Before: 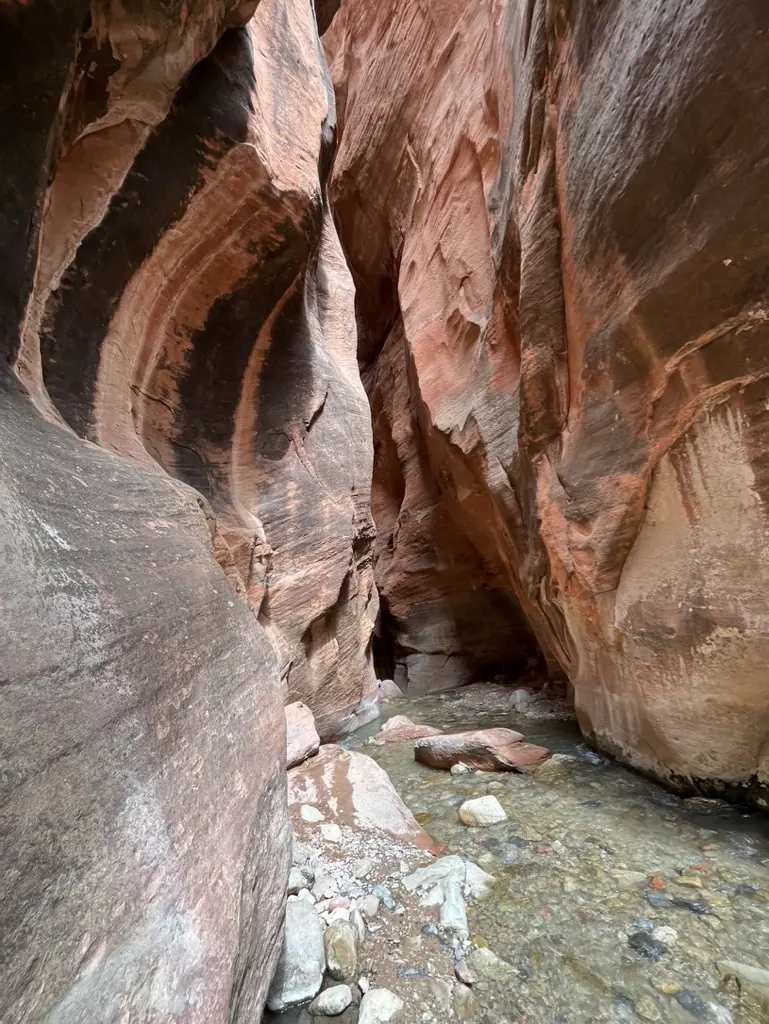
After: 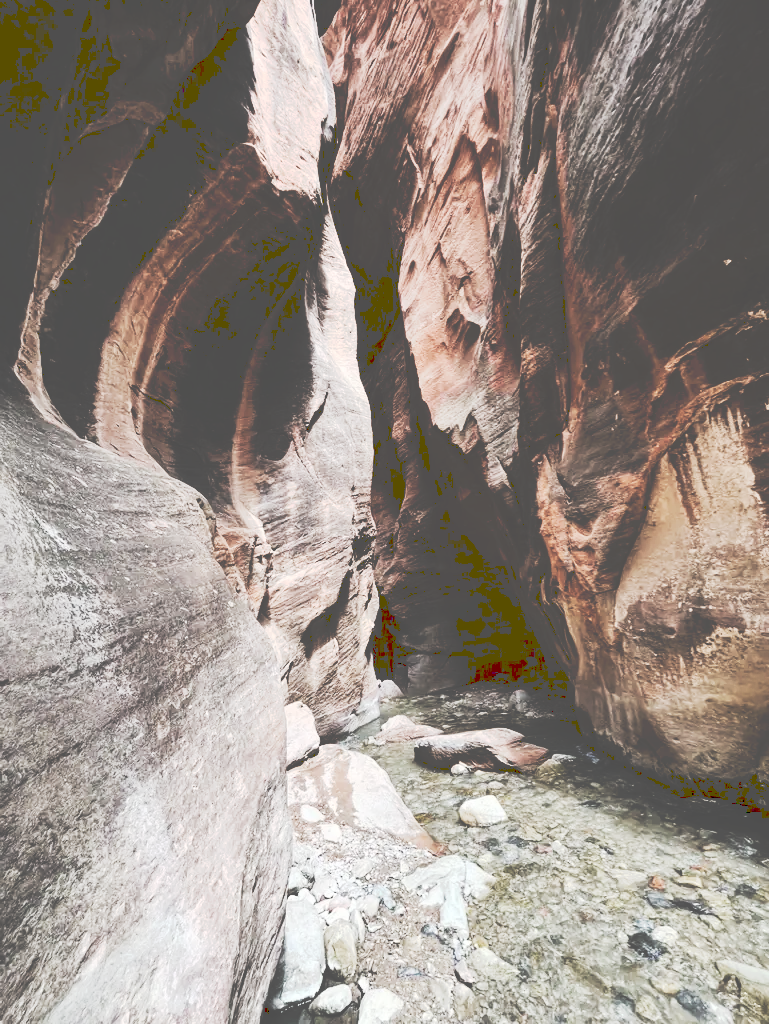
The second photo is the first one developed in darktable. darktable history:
contrast brightness saturation: contrast 0.251, saturation -0.32
tone curve: curves: ch0 [(0, 0) (0.003, 0.331) (0.011, 0.333) (0.025, 0.333) (0.044, 0.334) (0.069, 0.335) (0.1, 0.338) (0.136, 0.342) (0.177, 0.347) (0.224, 0.352) (0.277, 0.359) (0.335, 0.39) (0.399, 0.434) (0.468, 0.509) (0.543, 0.615) (0.623, 0.731) (0.709, 0.814) (0.801, 0.88) (0.898, 0.921) (1, 1)], preserve colors none
tone equalizer: on, module defaults
